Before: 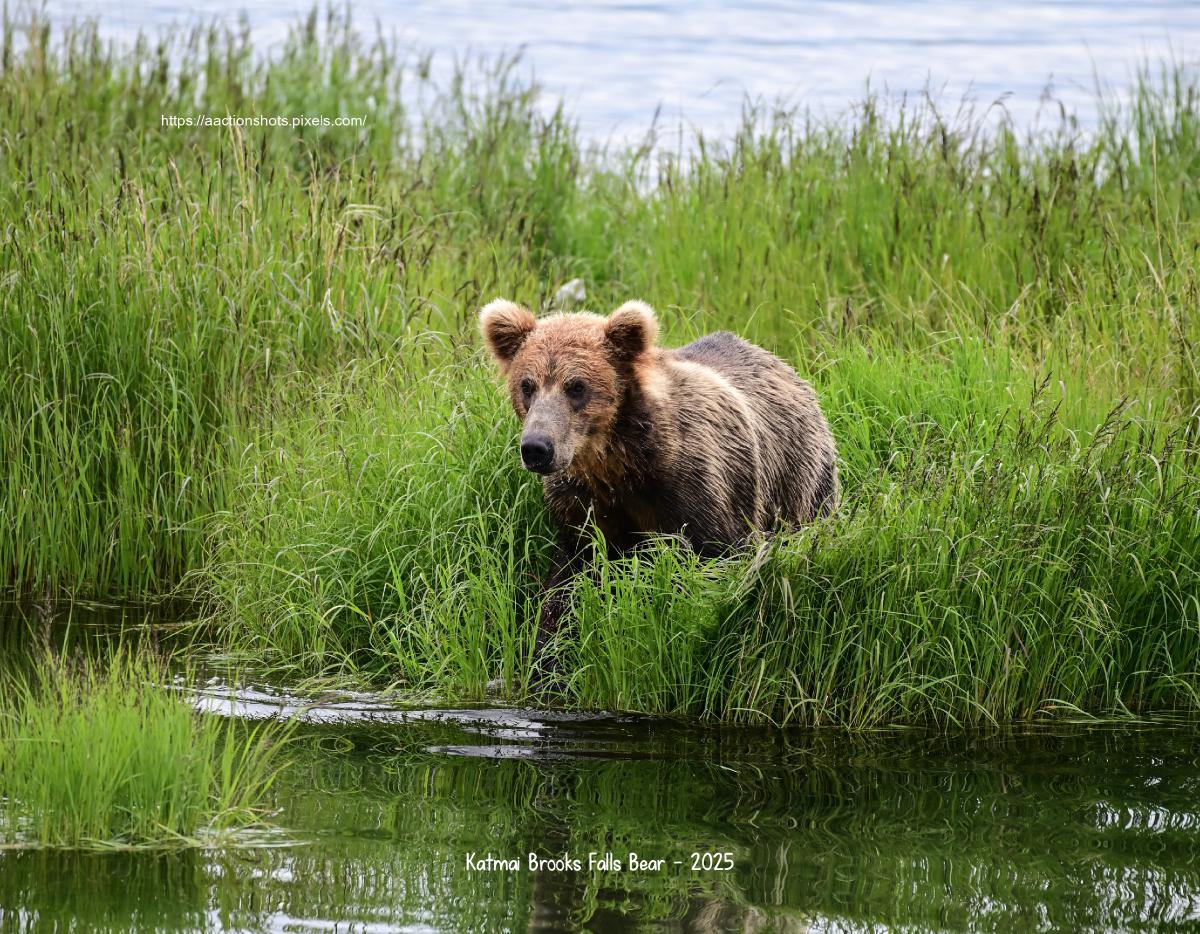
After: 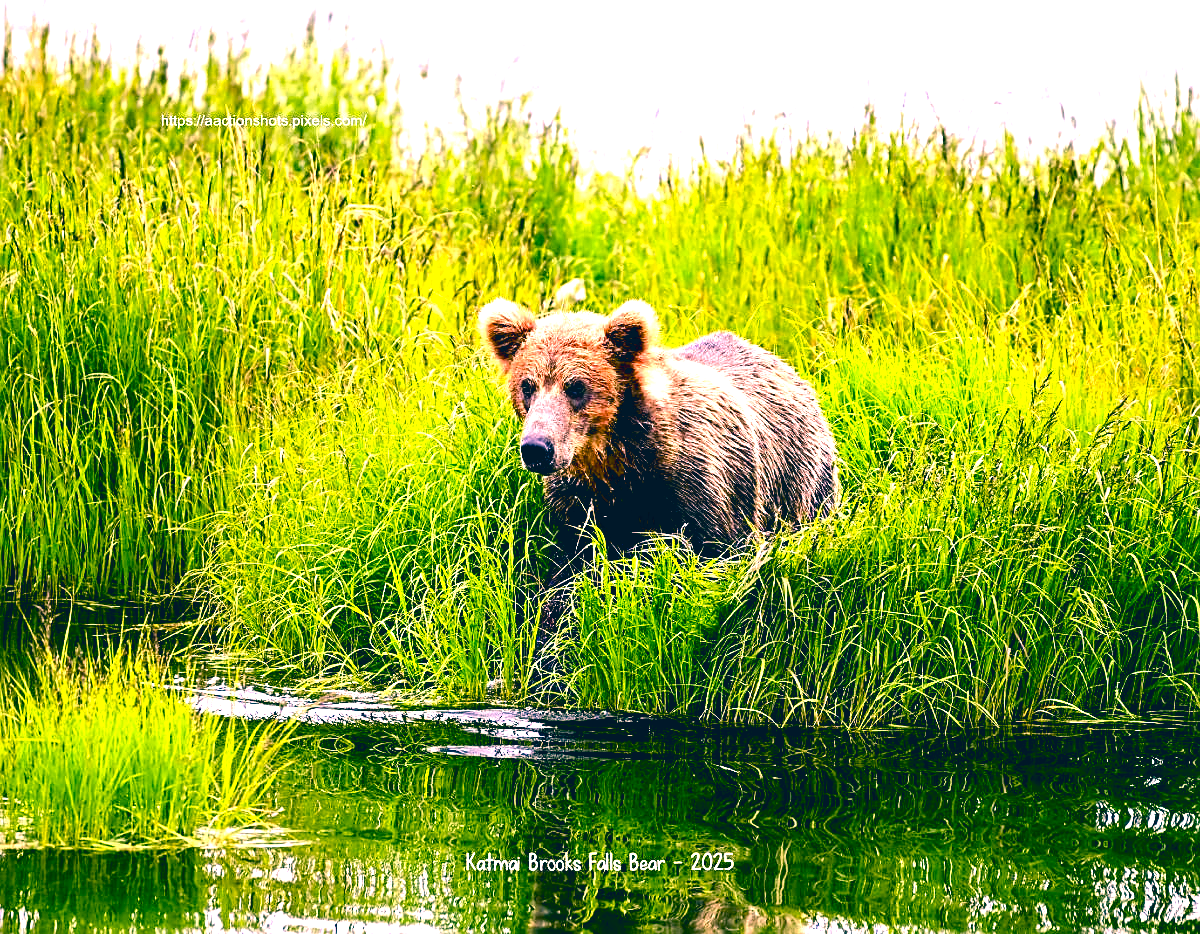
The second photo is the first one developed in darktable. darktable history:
color balance rgb: shadows lift › chroma 1%, shadows lift › hue 217.2°, power › hue 310.8°, highlights gain › chroma 1%, highlights gain › hue 54°, global offset › luminance 0.5%, global offset › hue 171.6°, perceptual saturation grading › global saturation 14.09%, perceptual saturation grading › highlights -25%, perceptual saturation grading › shadows 30%, perceptual brilliance grading › highlights 13.42%, perceptual brilliance grading › mid-tones 8.05%, perceptual brilliance grading › shadows -17.45%, global vibrance 25%
sharpen: on, module defaults
color correction: highlights a* 17.03, highlights b* 0.205, shadows a* -15.38, shadows b* -14.56, saturation 1.5
local contrast: mode bilateral grid, contrast 10, coarseness 25, detail 115%, midtone range 0.2
exposure: black level correction 0.01, exposure 1 EV, compensate highlight preservation false
